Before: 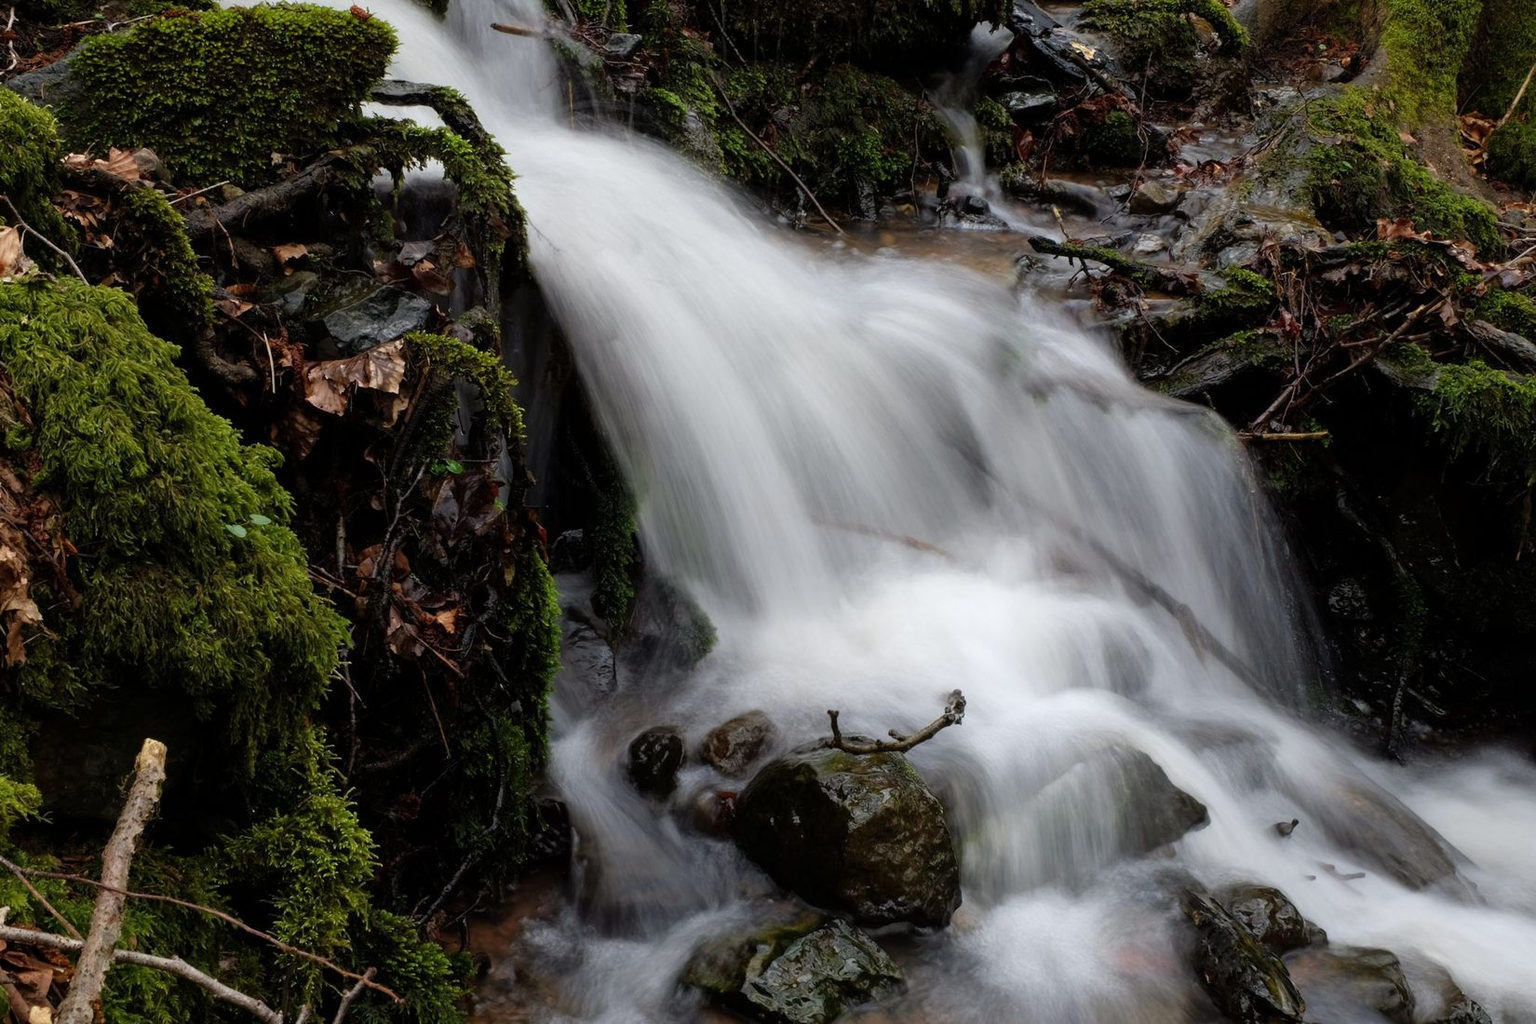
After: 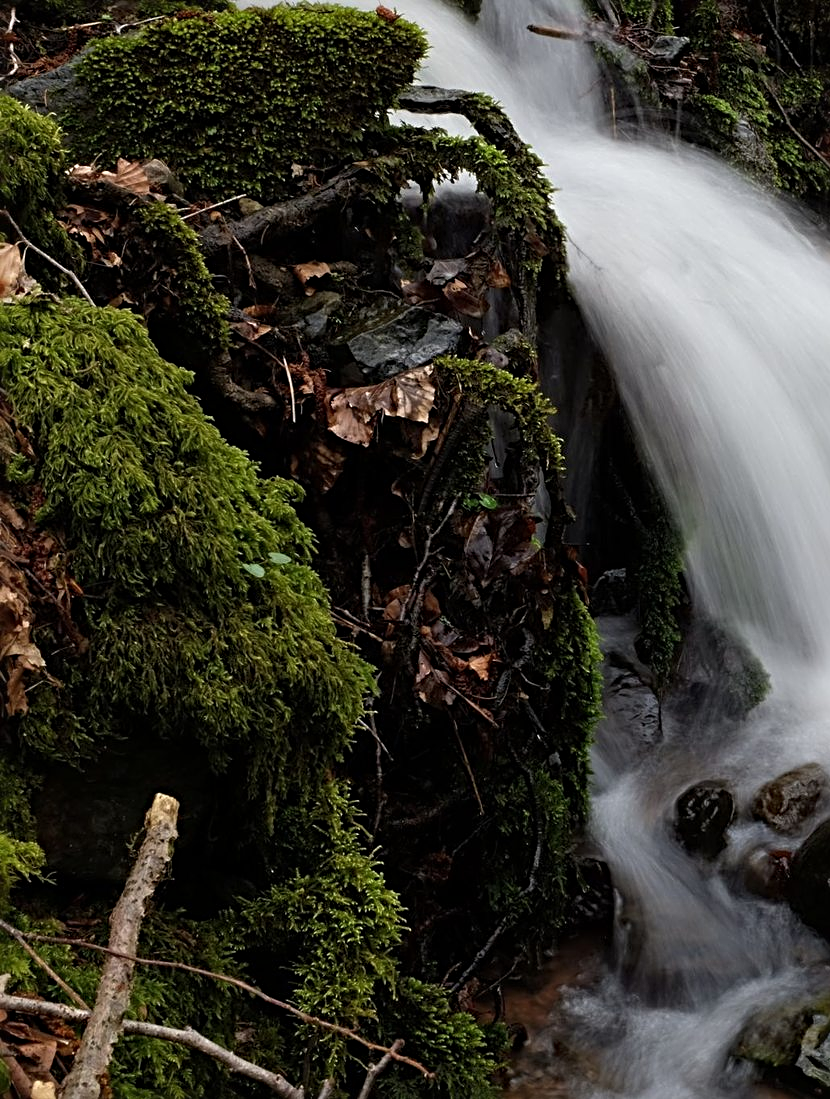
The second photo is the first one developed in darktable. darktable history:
sharpen: radius 3.989
crop and rotate: left 0.028%, top 0%, right 49.656%
